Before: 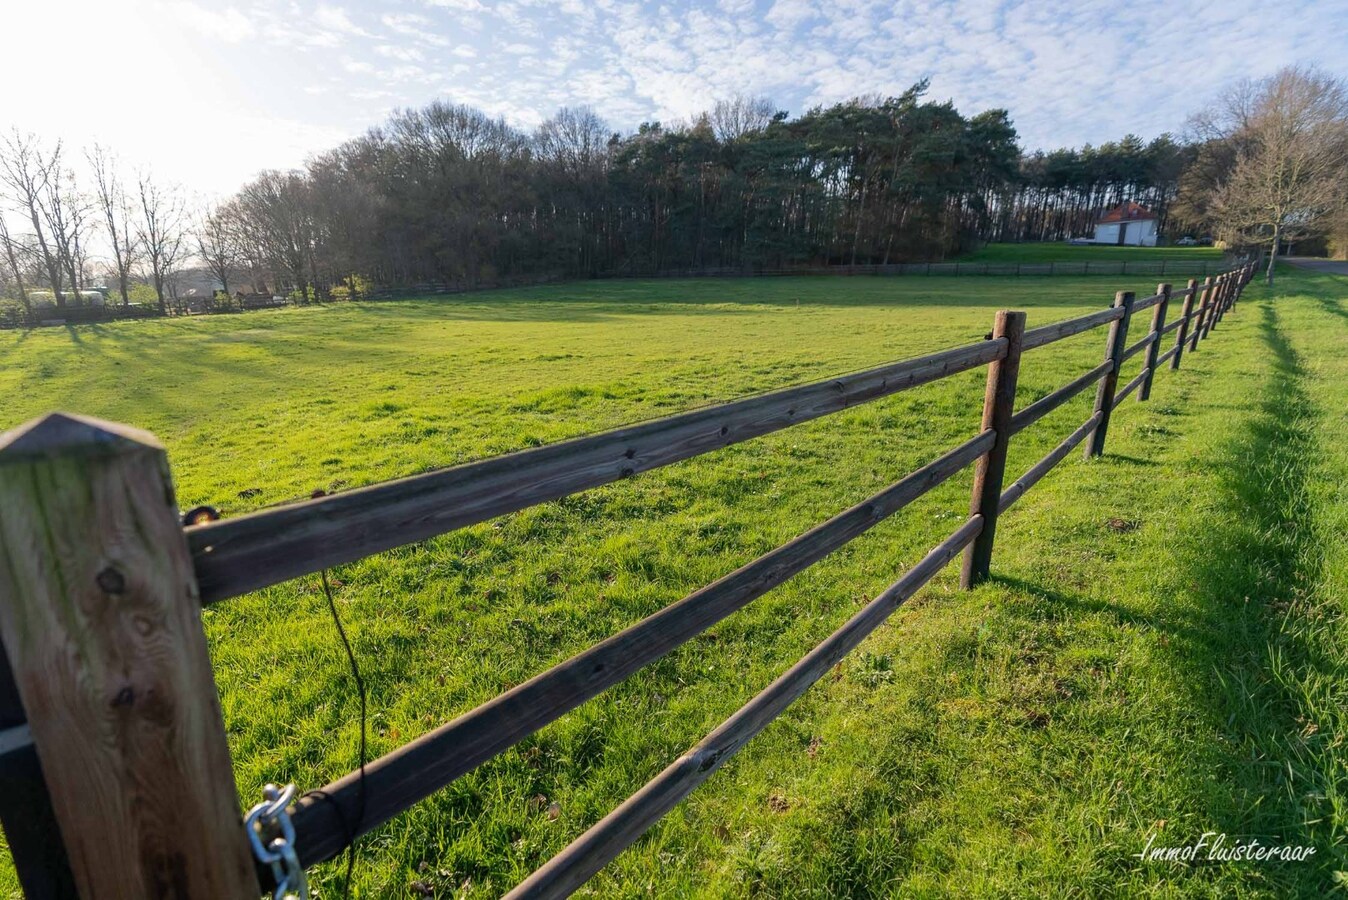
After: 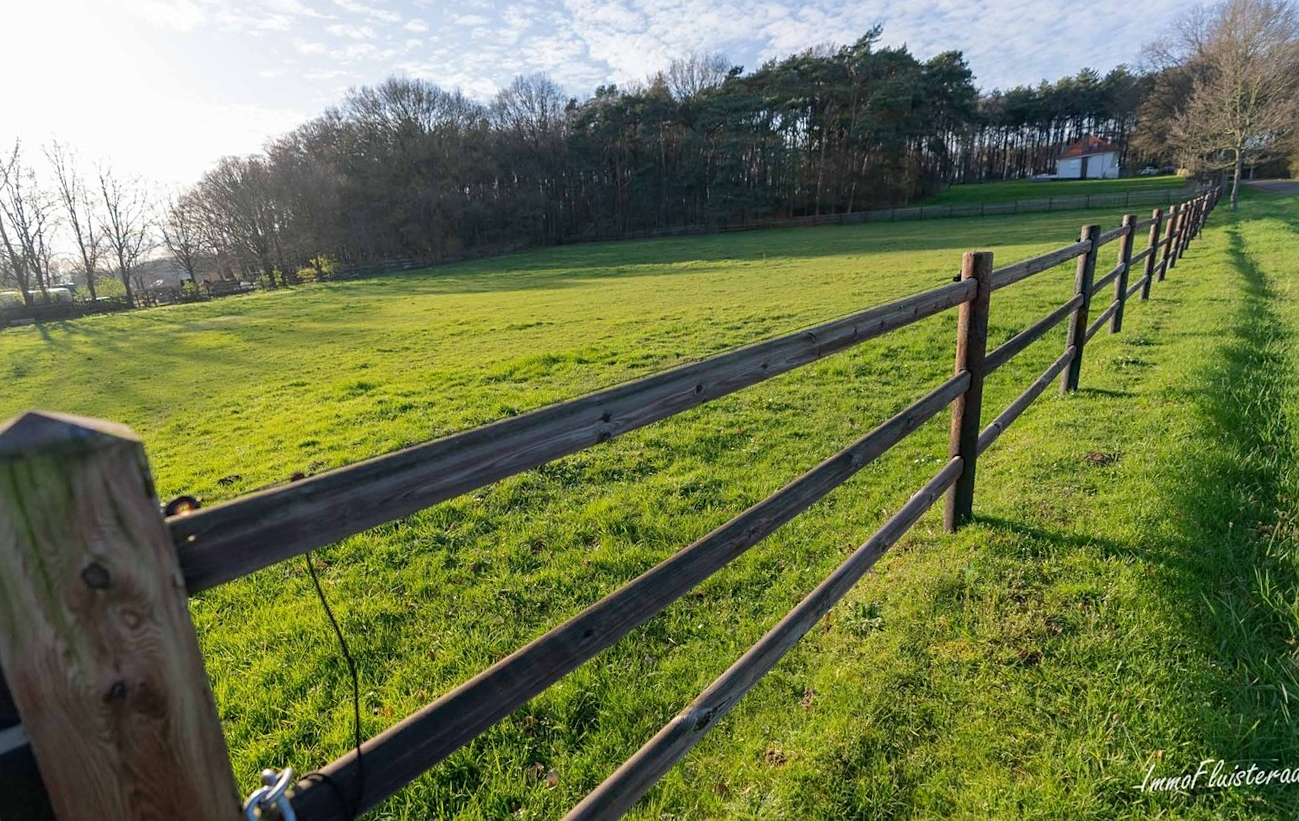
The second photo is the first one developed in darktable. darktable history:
rotate and perspective: rotation -3.52°, crop left 0.036, crop right 0.964, crop top 0.081, crop bottom 0.919
sharpen: amount 0.2
